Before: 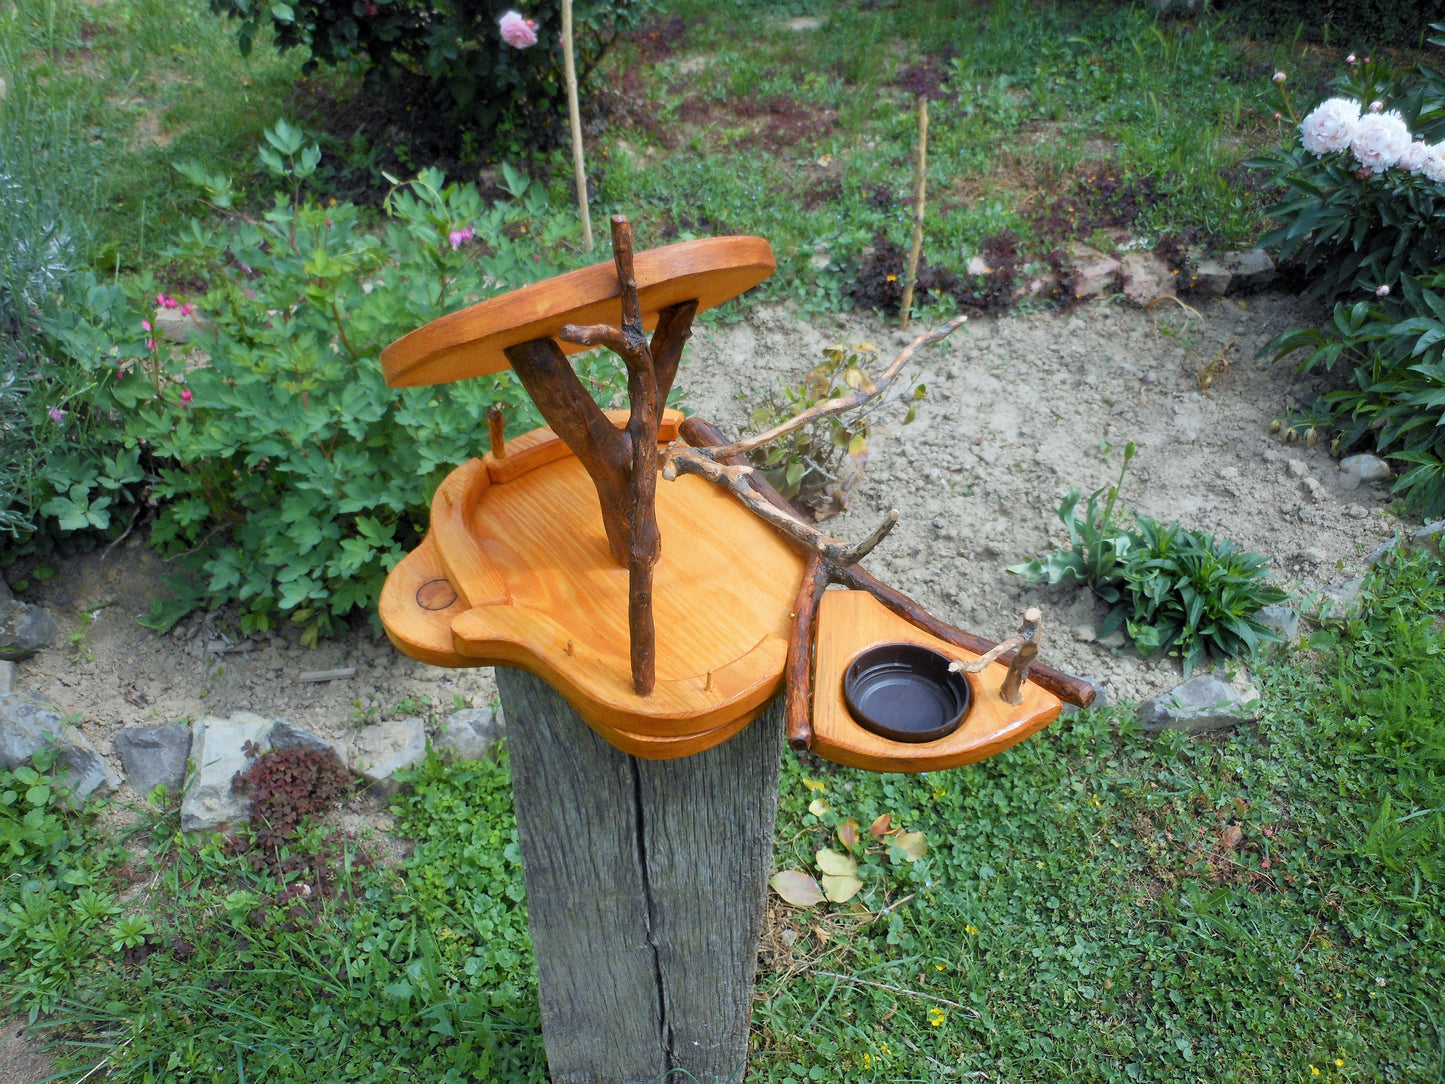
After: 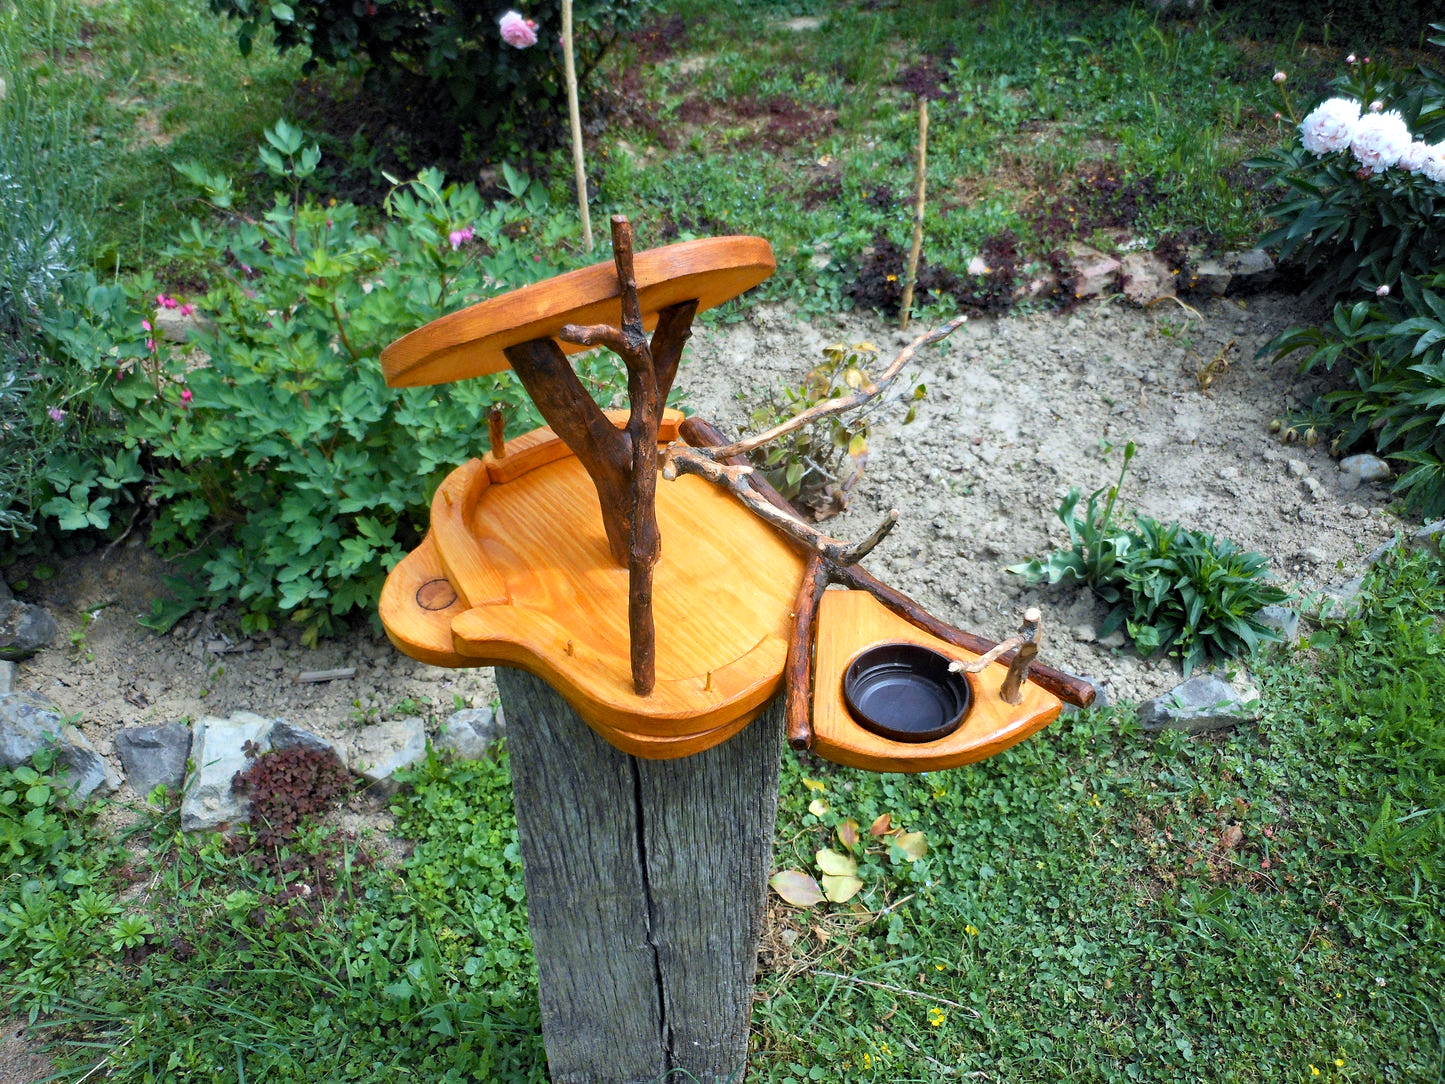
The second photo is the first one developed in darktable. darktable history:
haze removal: strength 0.29, distance 0.25, compatibility mode true, adaptive false
tone equalizer: -8 EV -0.417 EV, -7 EV -0.389 EV, -6 EV -0.333 EV, -5 EV -0.222 EV, -3 EV 0.222 EV, -2 EV 0.333 EV, -1 EV 0.389 EV, +0 EV 0.417 EV, edges refinement/feathering 500, mask exposure compensation -1.57 EV, preserve details no
